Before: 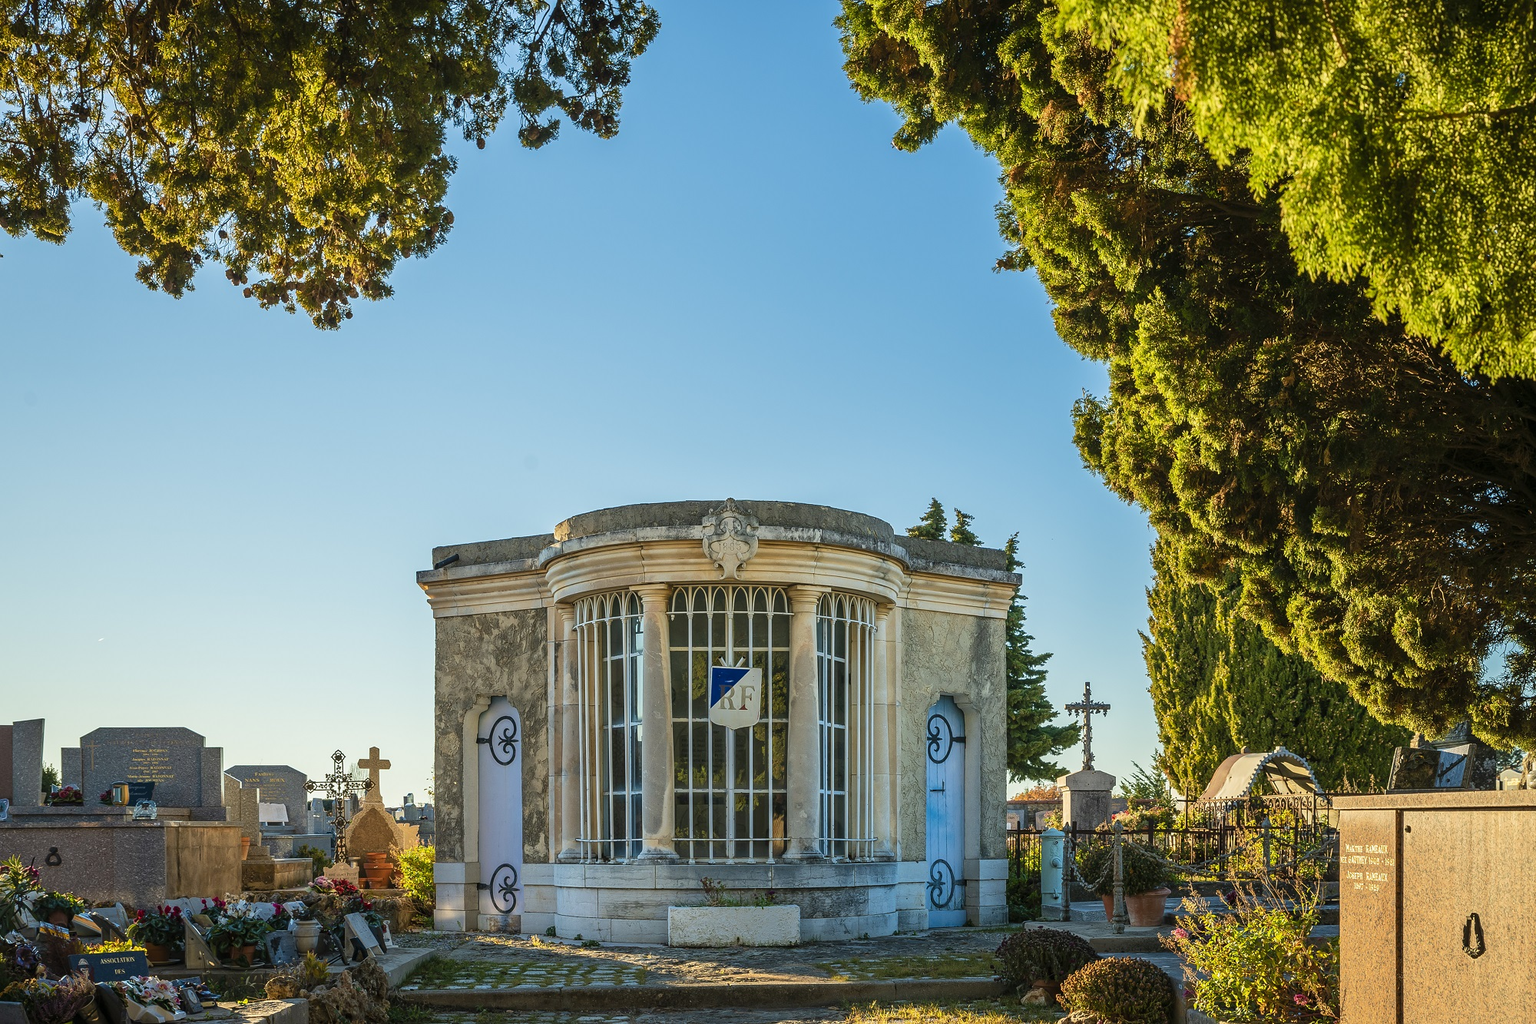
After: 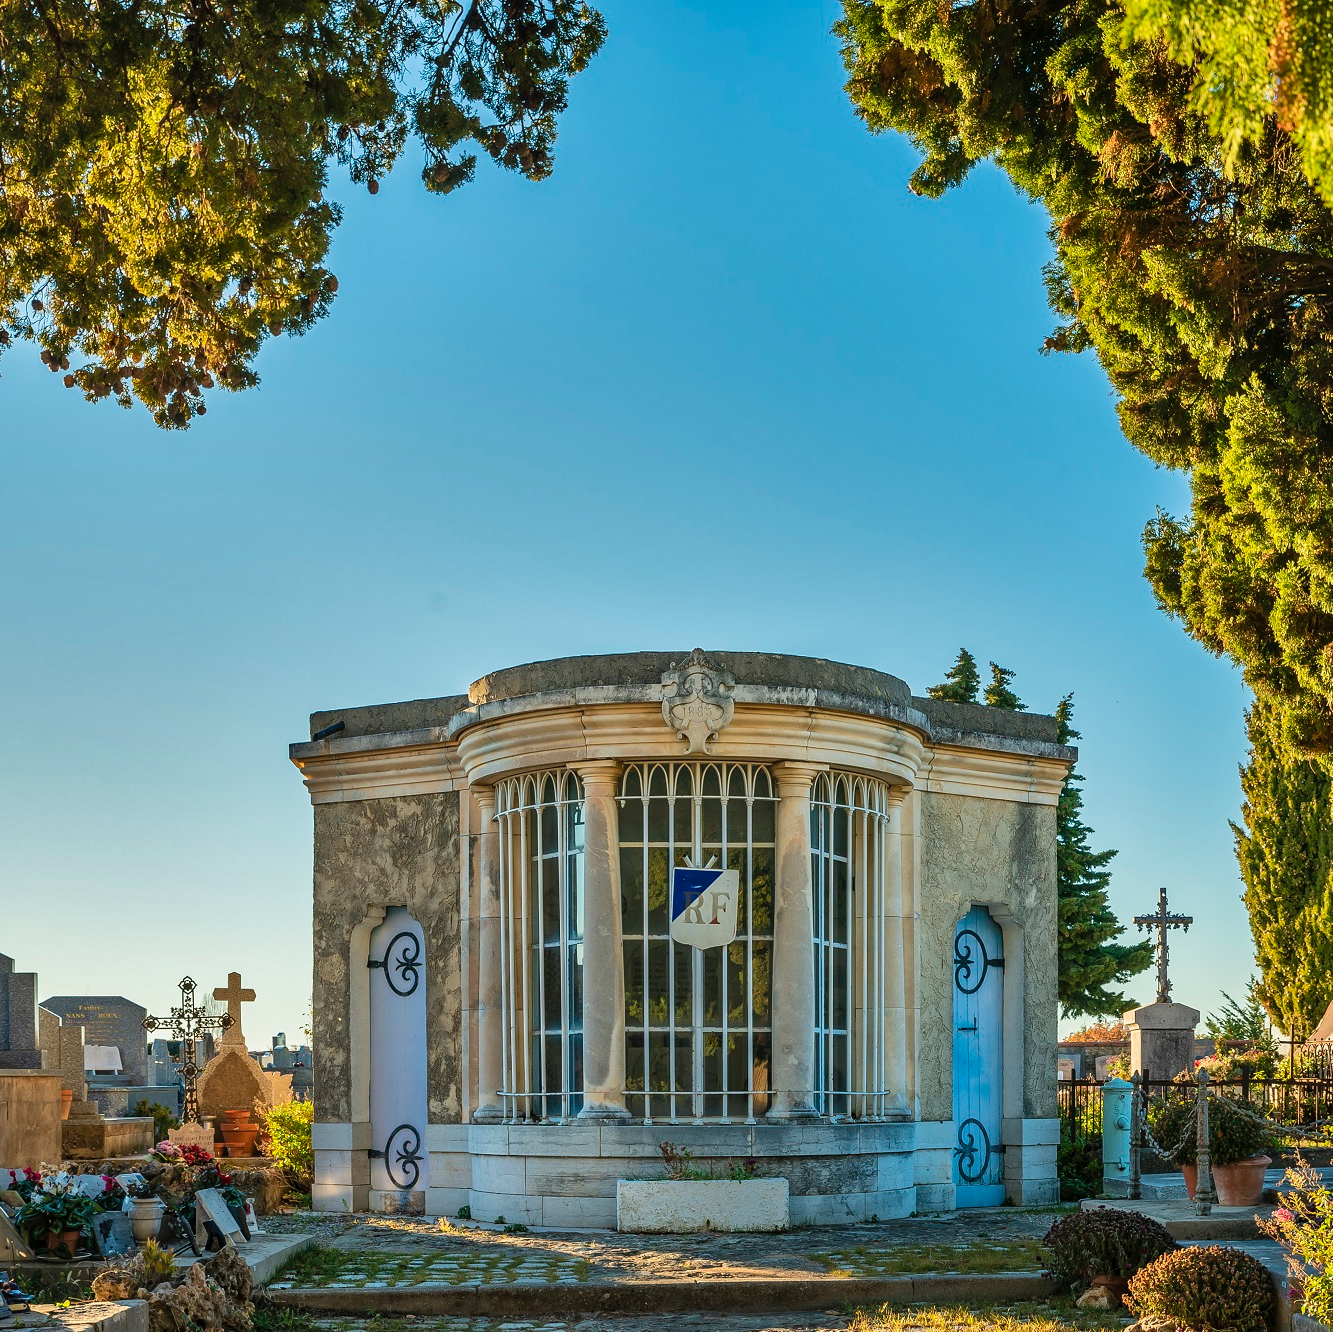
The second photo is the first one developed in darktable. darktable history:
crop and rotate: left 12.673%, right 20.66%
shadows and highlights: shadows 60, highlights -60.23, soften with gaussian
